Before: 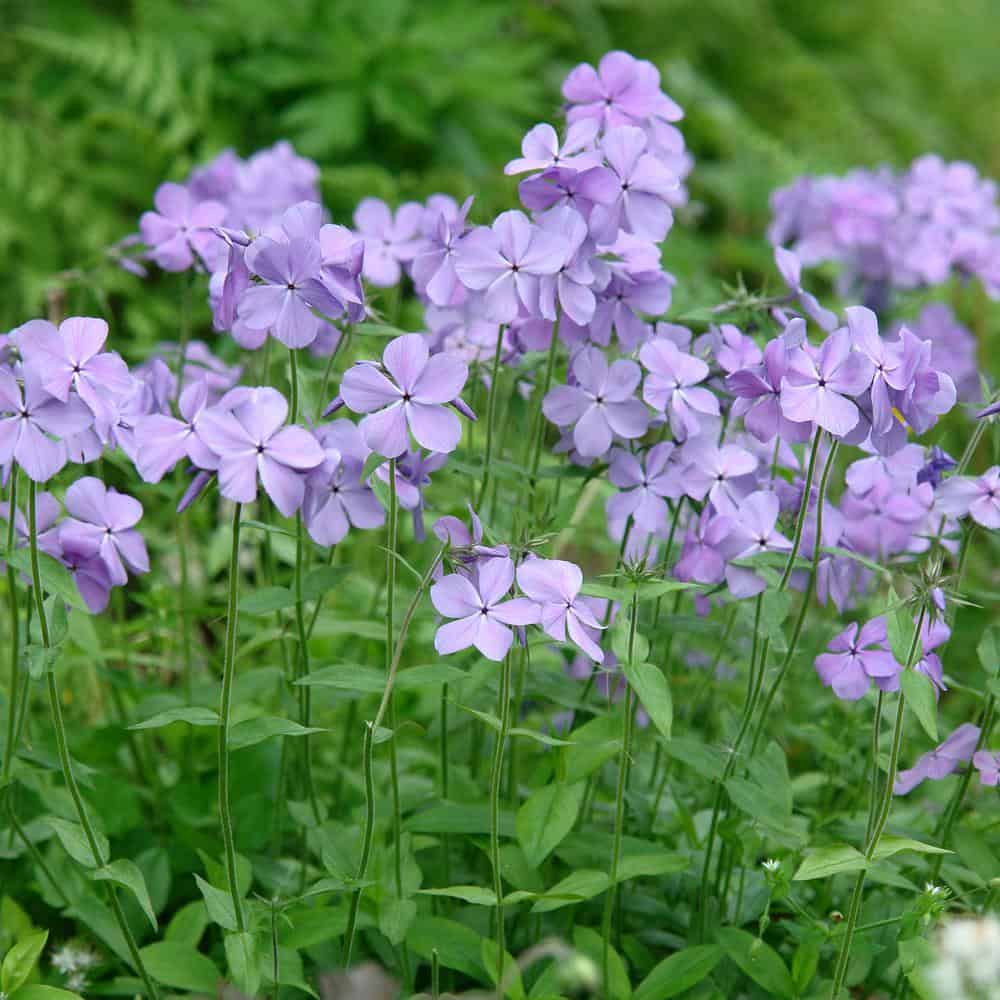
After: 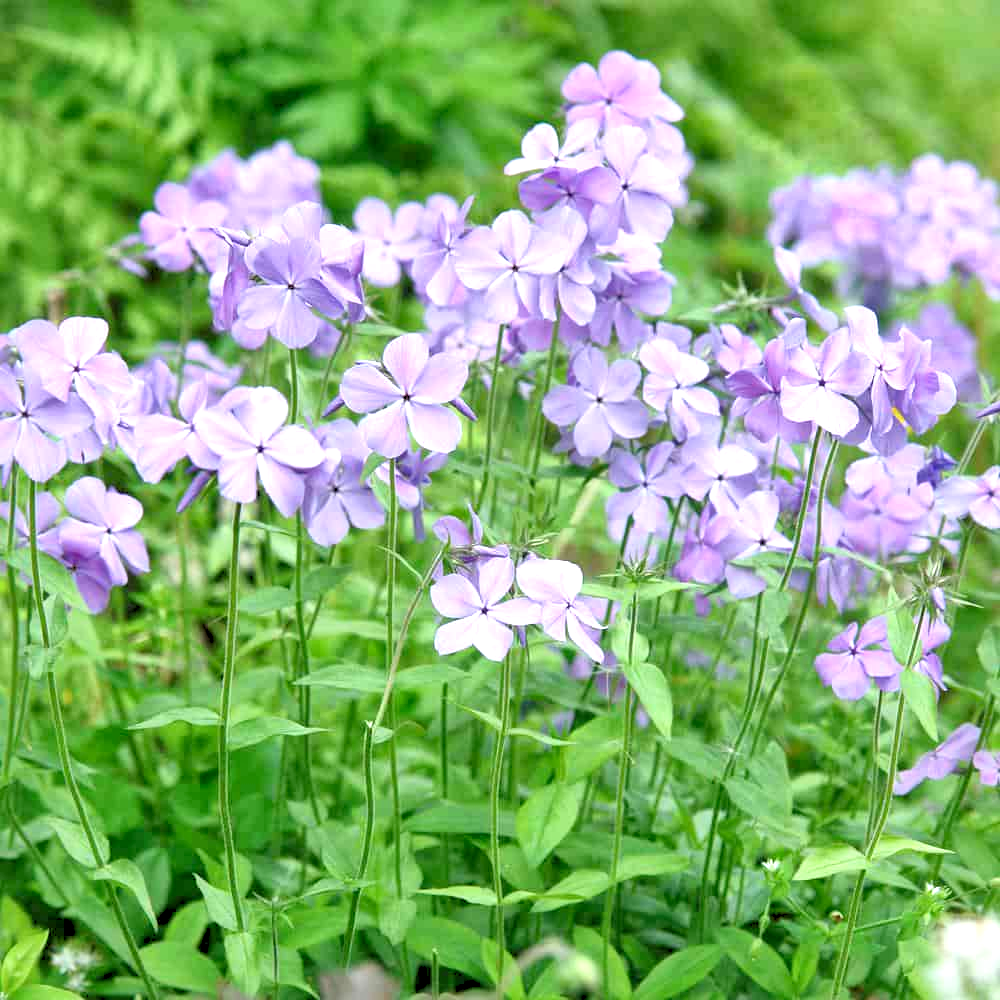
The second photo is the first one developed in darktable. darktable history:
exposure: black level correction 0, exposure 1 EV, compensate highlight preservation false
local contrast: mode bilateral grid, contrast 20, coarseness 50, detail 150%, midtone range 0.2
rgb levels: preserve colors sum RGB, levels [[0.038, 0.433, 0.934], [0, 0.5, 1], [0, 0.5, 1]]
